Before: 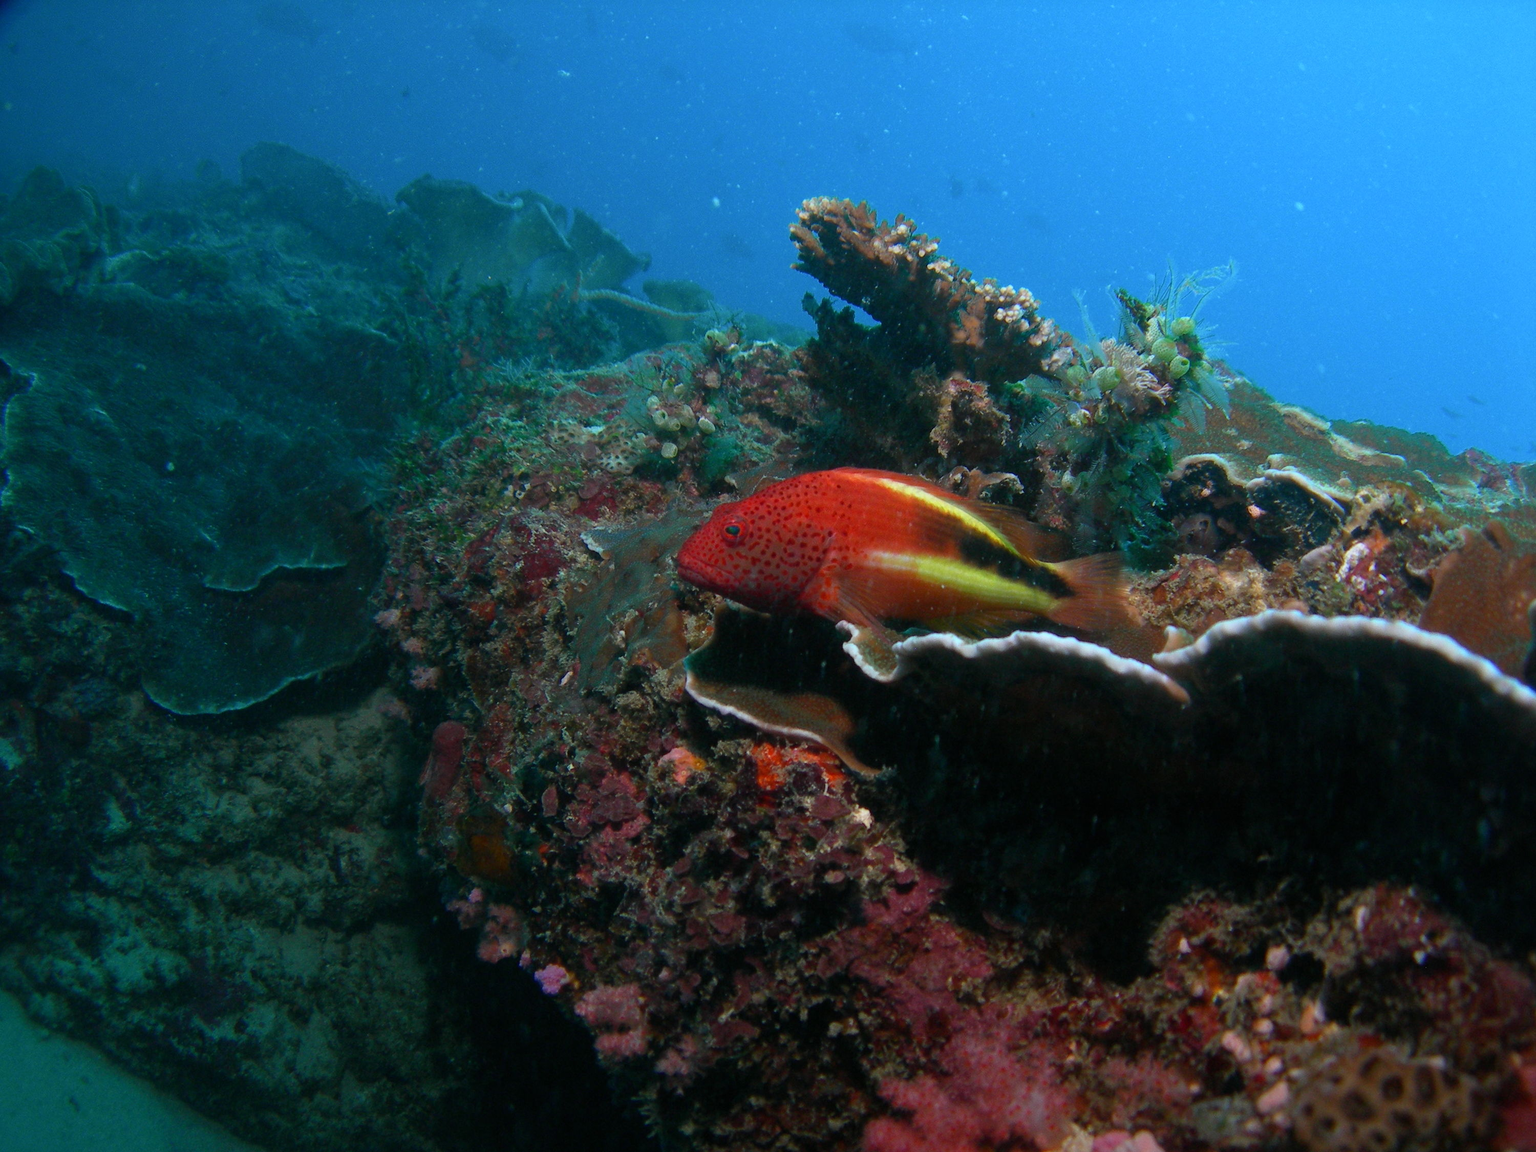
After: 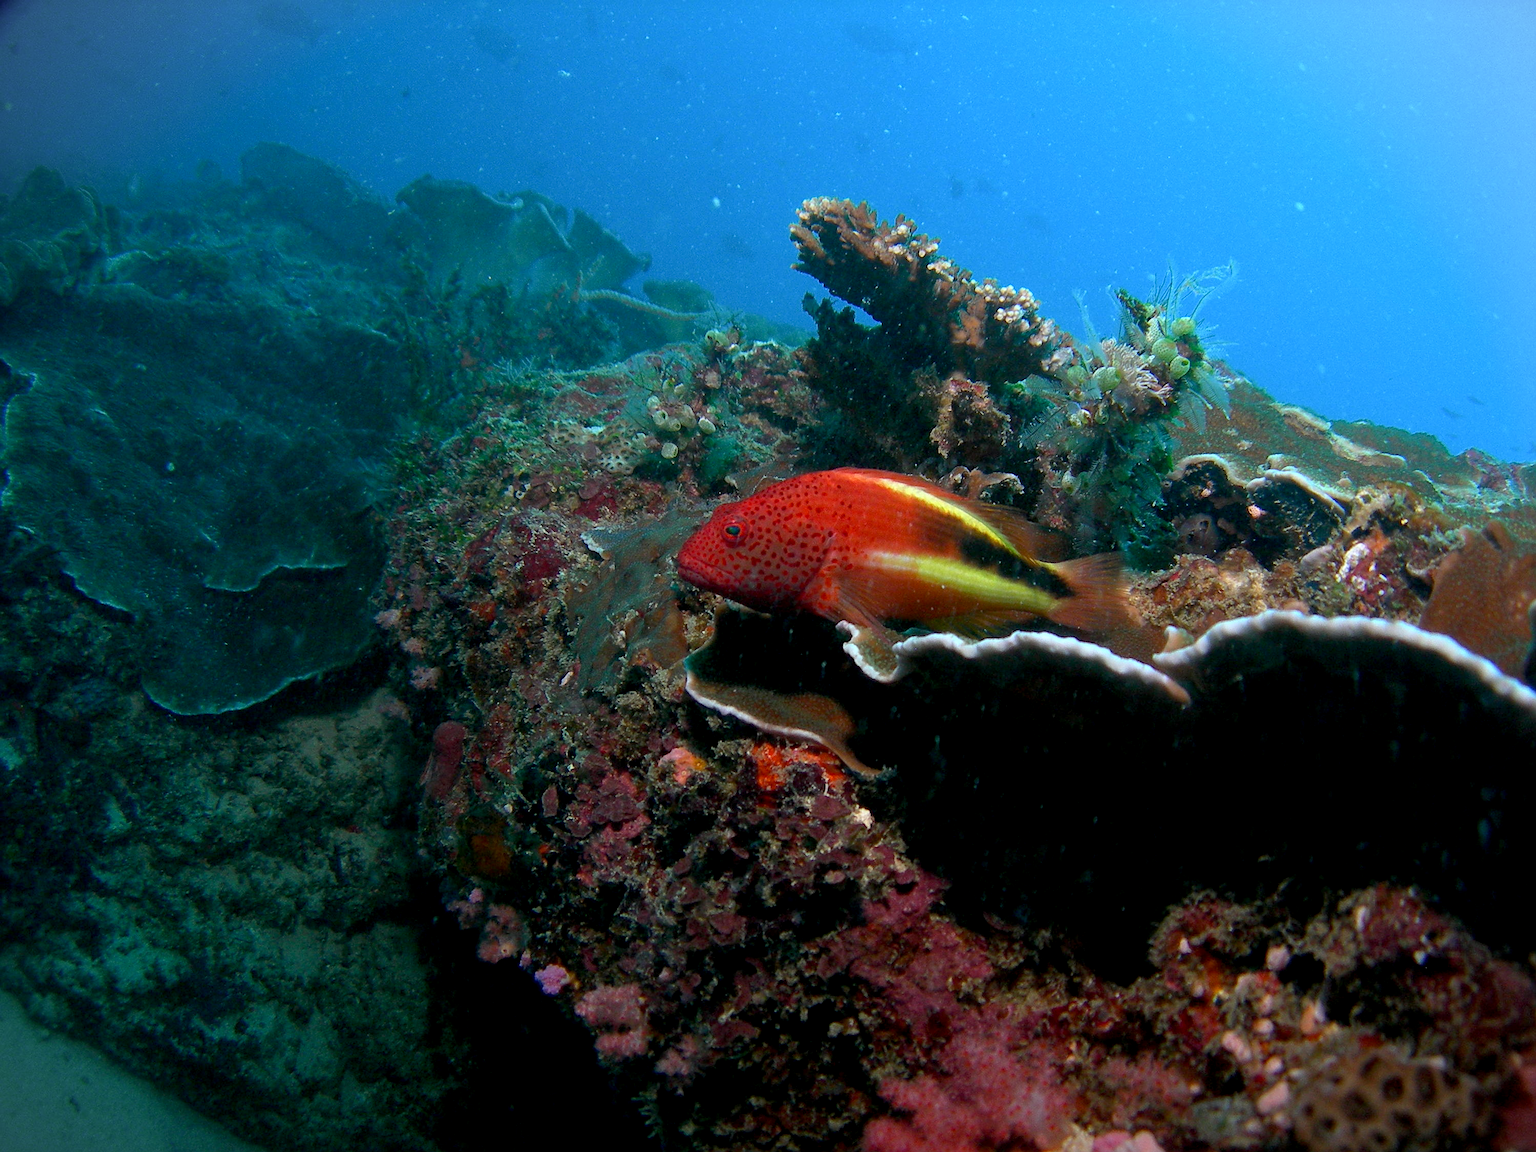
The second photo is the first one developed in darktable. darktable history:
sharpen: on, module defaults
exposure: black level correction 0.005, exposure 0.274 EV, compensate highlight preservation false
vignetting: fall-off start 99.37%, fall-off radius 70.73%, brightness -0.215, width/height ratio 1.171
